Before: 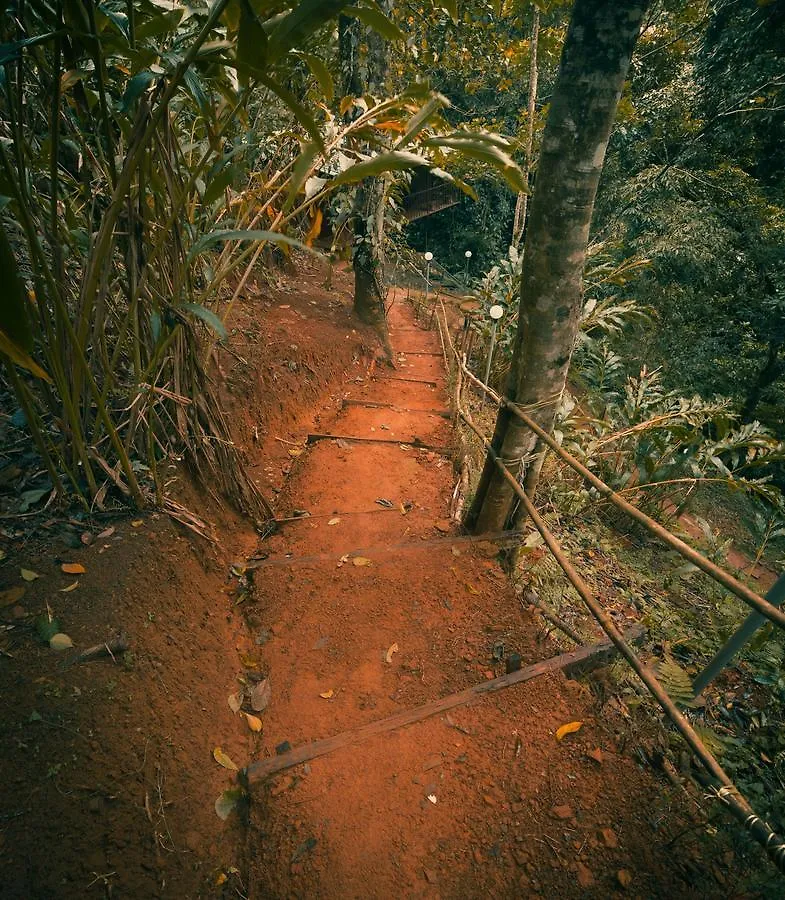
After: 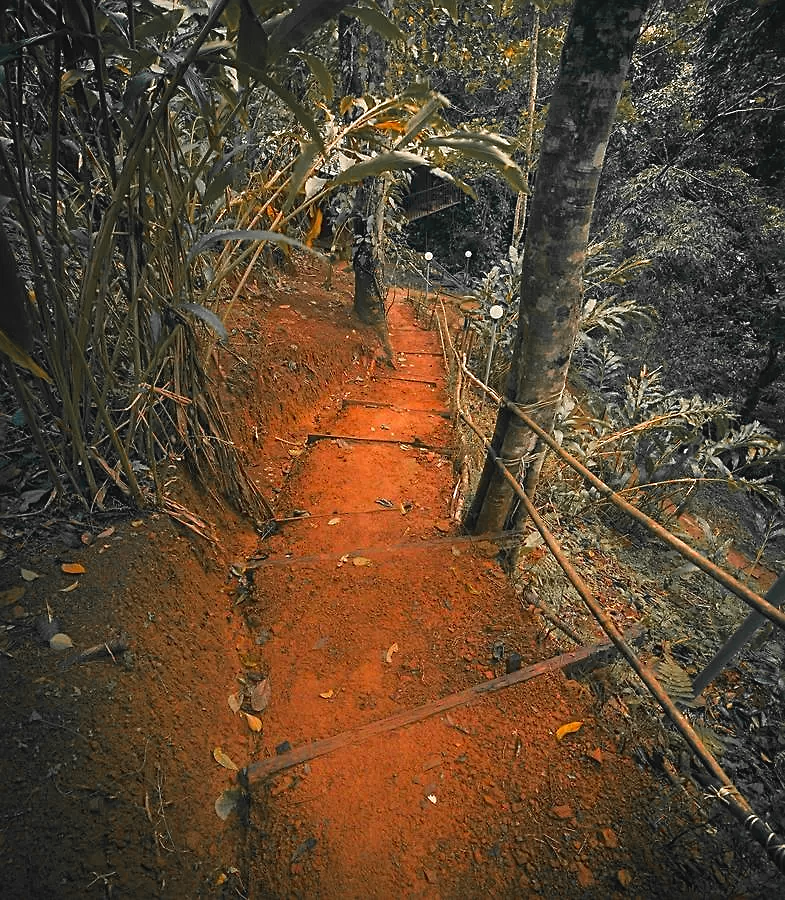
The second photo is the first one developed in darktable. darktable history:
contrast brightness saturation: contrast -0.09, saturation -0.084
sharpen: on, module defaults
local contrast: highlights 106%, shadows 102%, detail 119%, midtone range 0.2
color zones: curves: ch1 [(0, 0.679) (0.143, 0.647) (0.286, 0.261) (0.378, -0.011) (0.571, 0.396) (0.714, 0.399) (0.857, 0.406) (1, 0.679)]
